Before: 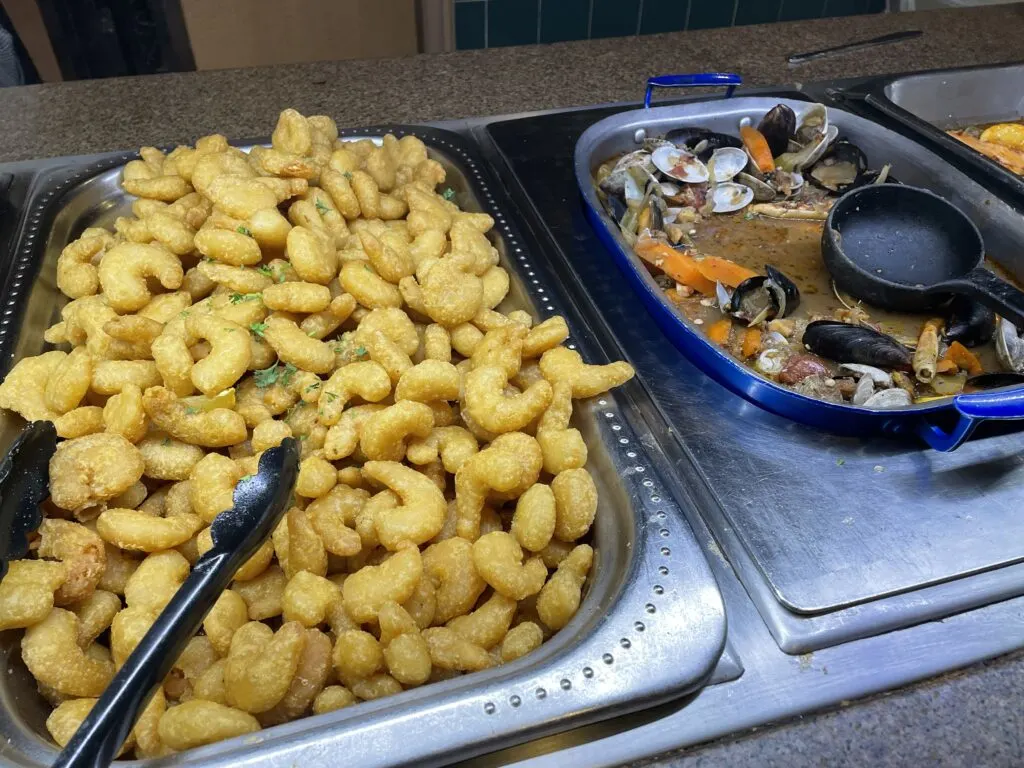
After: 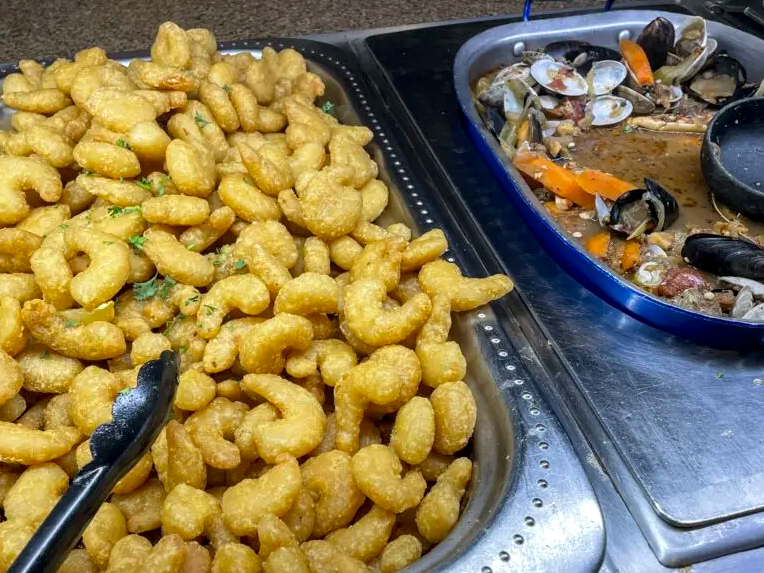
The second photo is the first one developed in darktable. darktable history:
crop and rotate: left 11.885%, top 11.435%, right 13.496%, bottom 13.911%
local contrast: detail 130%
exposure: exposure -0.04 EV, compensate highlight preservation false
